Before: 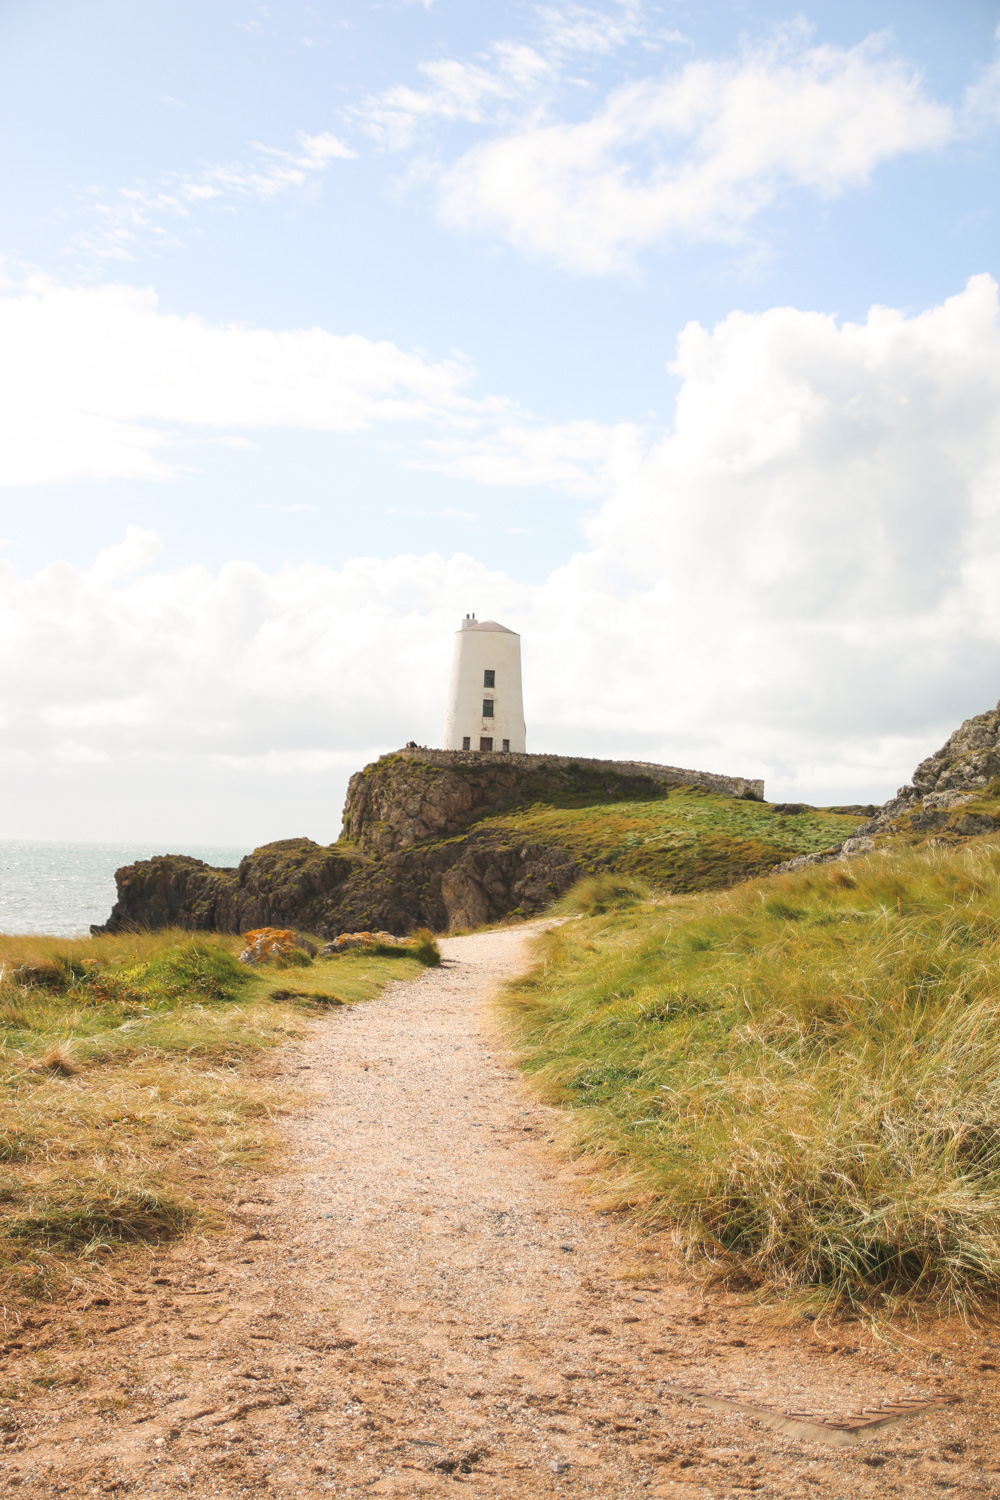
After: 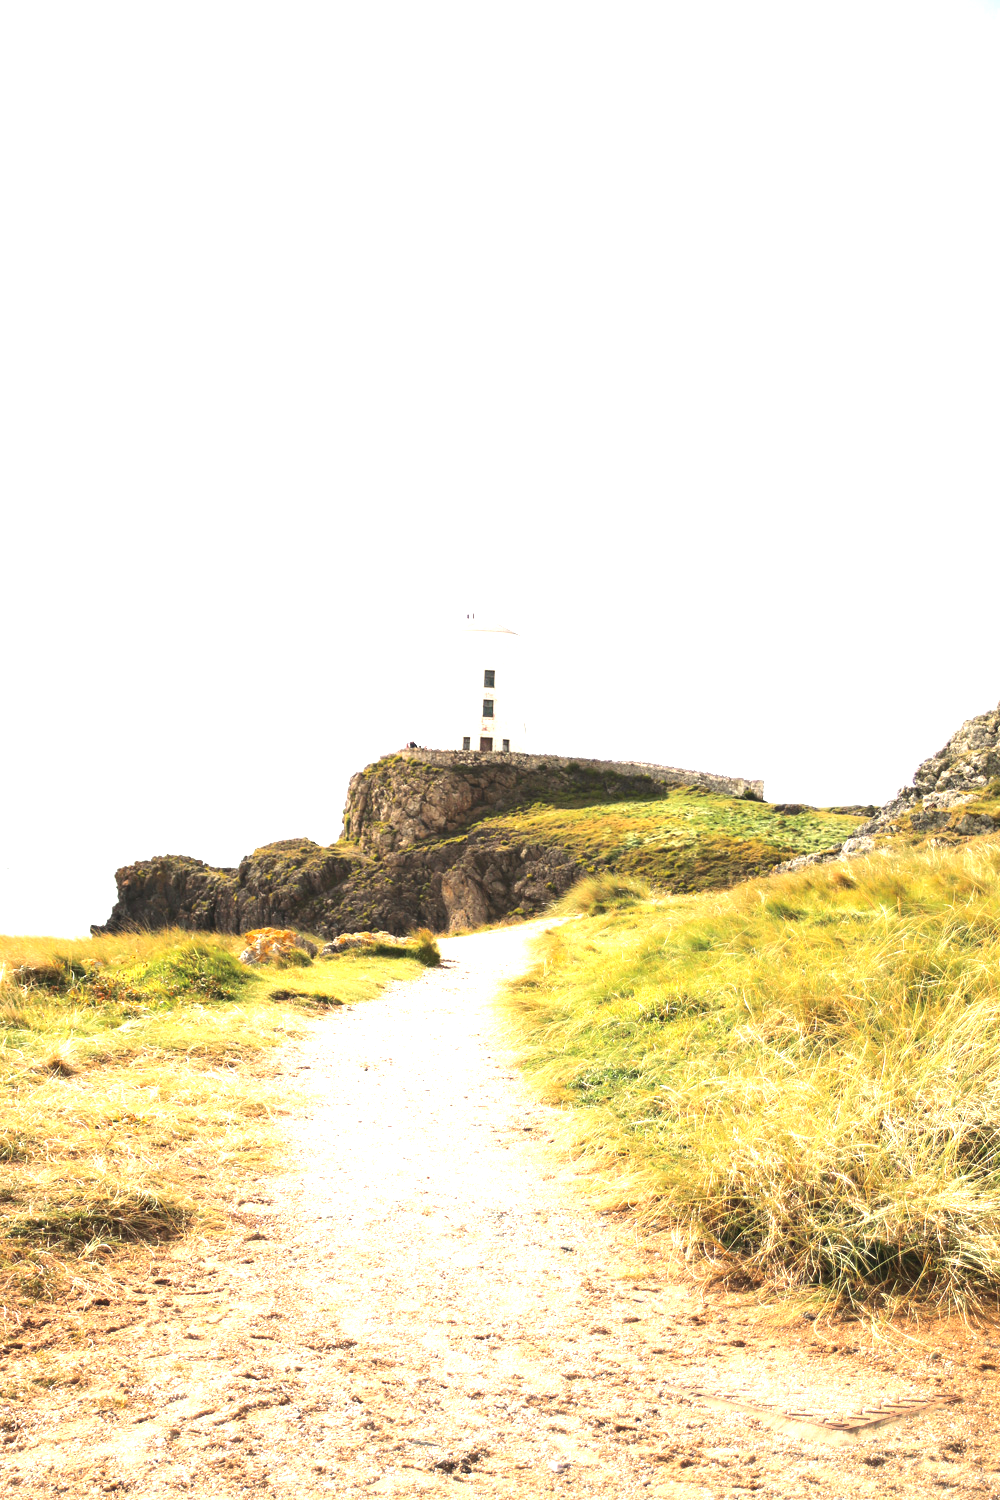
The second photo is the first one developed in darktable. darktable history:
tone equalizer: -8 EV -0.75 EV, -7 EV -0.7 EV, -6 EV -0.6 EV, -5 EV -0.4 EV, -3 EV 0.4 EV, -2 EV 0.6 EV, -1 EV 0.7 EV, +0 EV 0.75 EV, edges refinement/feathering 500, mask exposure compensation -1.57 EV, preserve details no
exposure: exposure 0.77 EV, compensate highlight preservation false
